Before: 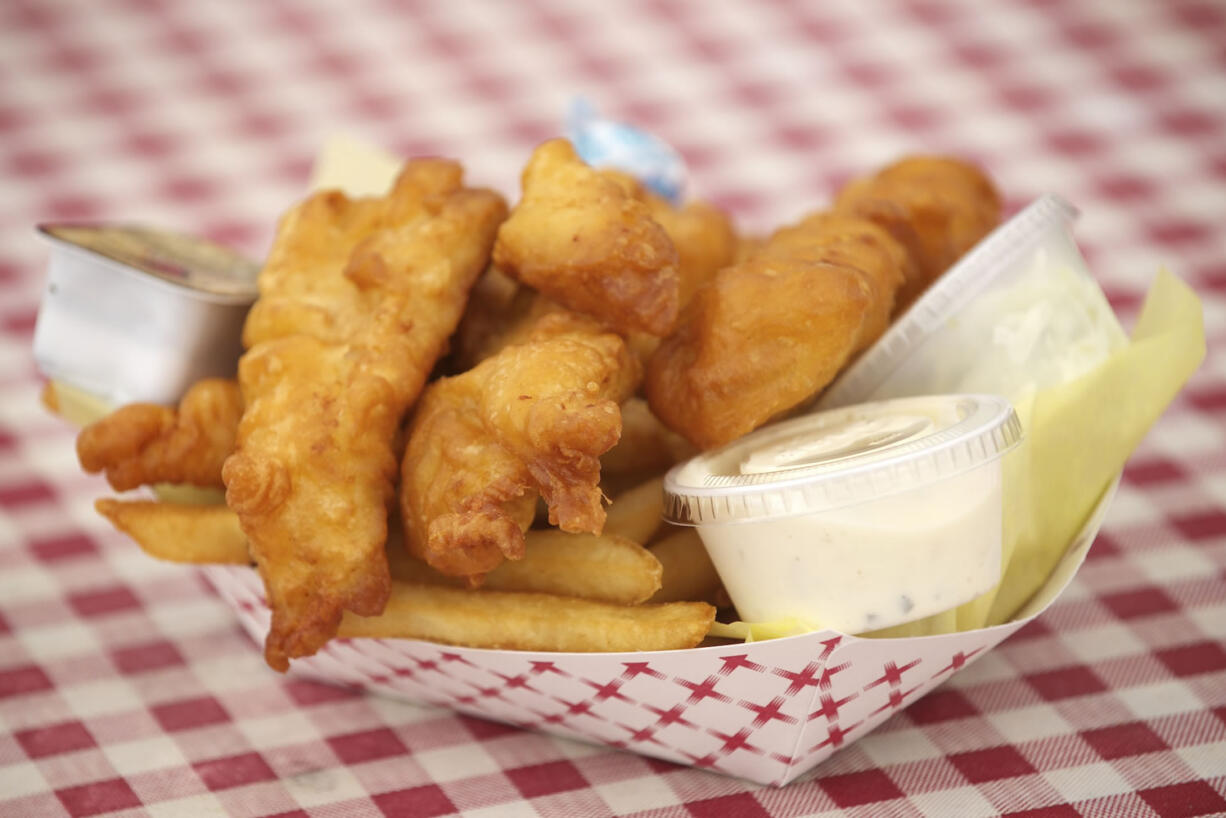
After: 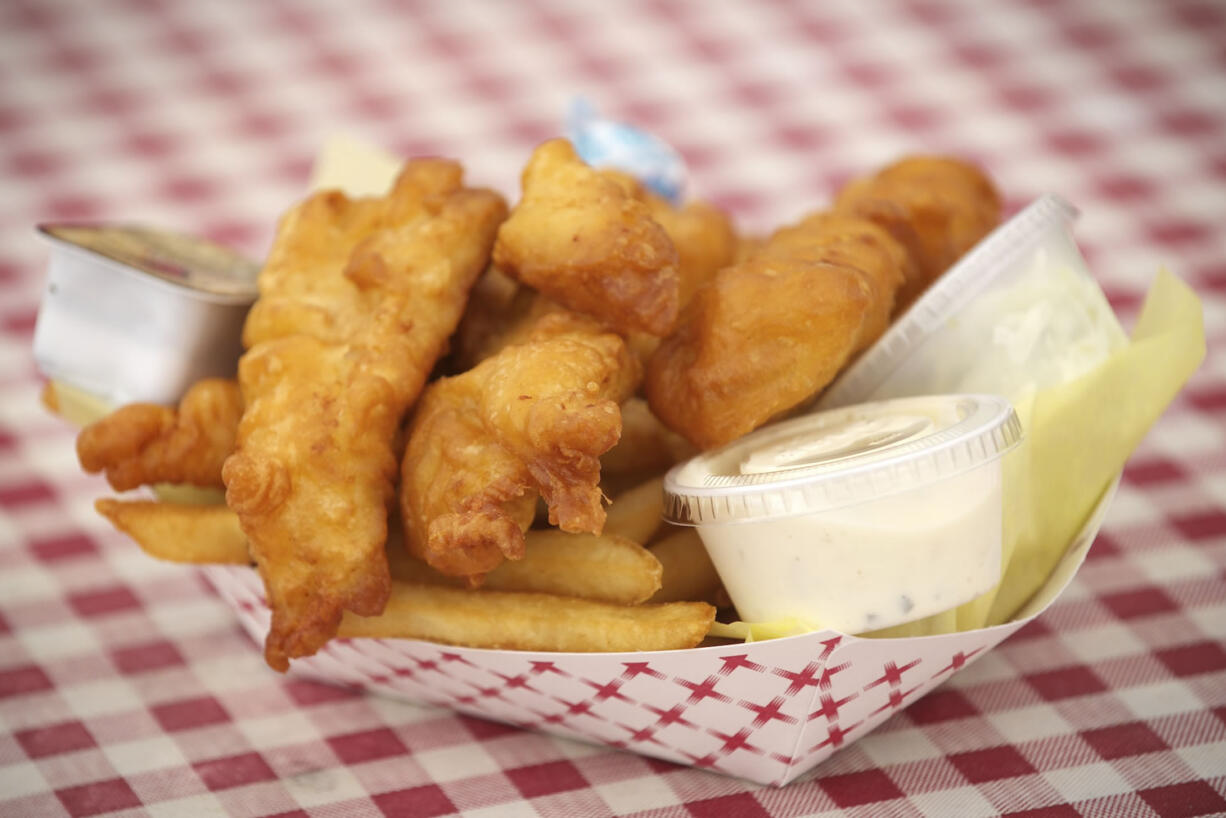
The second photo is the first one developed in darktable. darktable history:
vignetting: fall-off start 97.84%, fall-off radius 100.02%, width/height ratio 1.37
color correction: highlights a* -0.126, highlights b* 0.1
